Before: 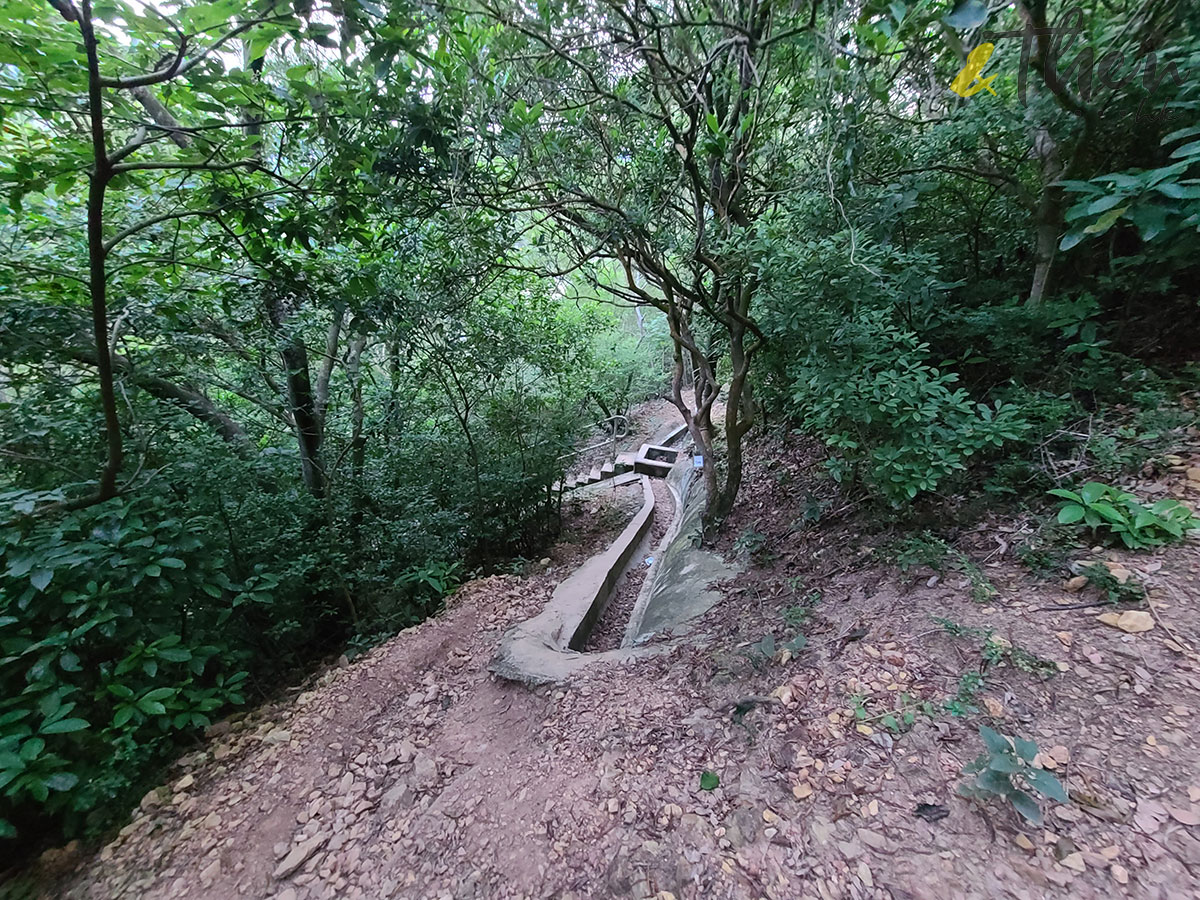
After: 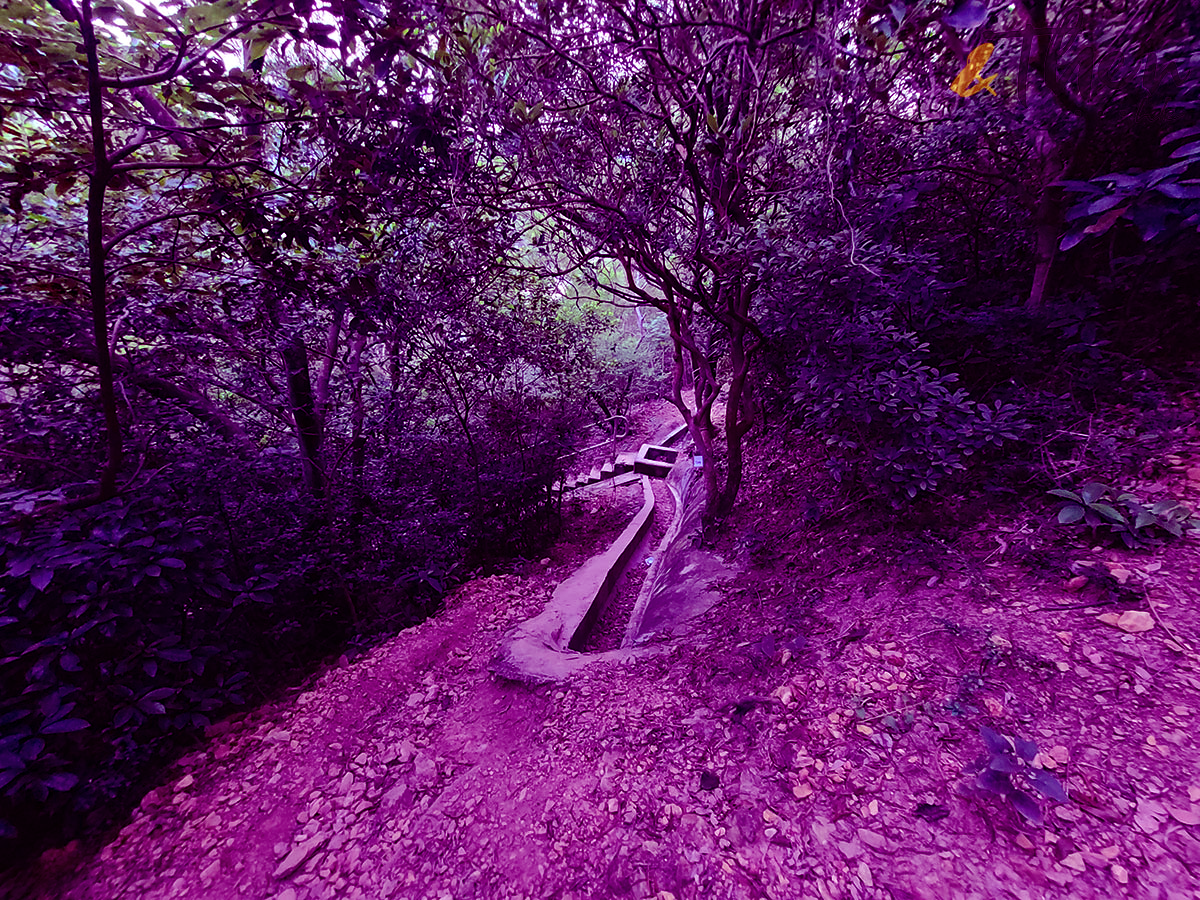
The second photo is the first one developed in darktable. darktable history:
shadows and highlights: shadows 12, white point adjustment 1.2, soften with gaussian
color balance: mode lift, gamma, gain (sRGB), lift [1, 1, 0.101, 1]
